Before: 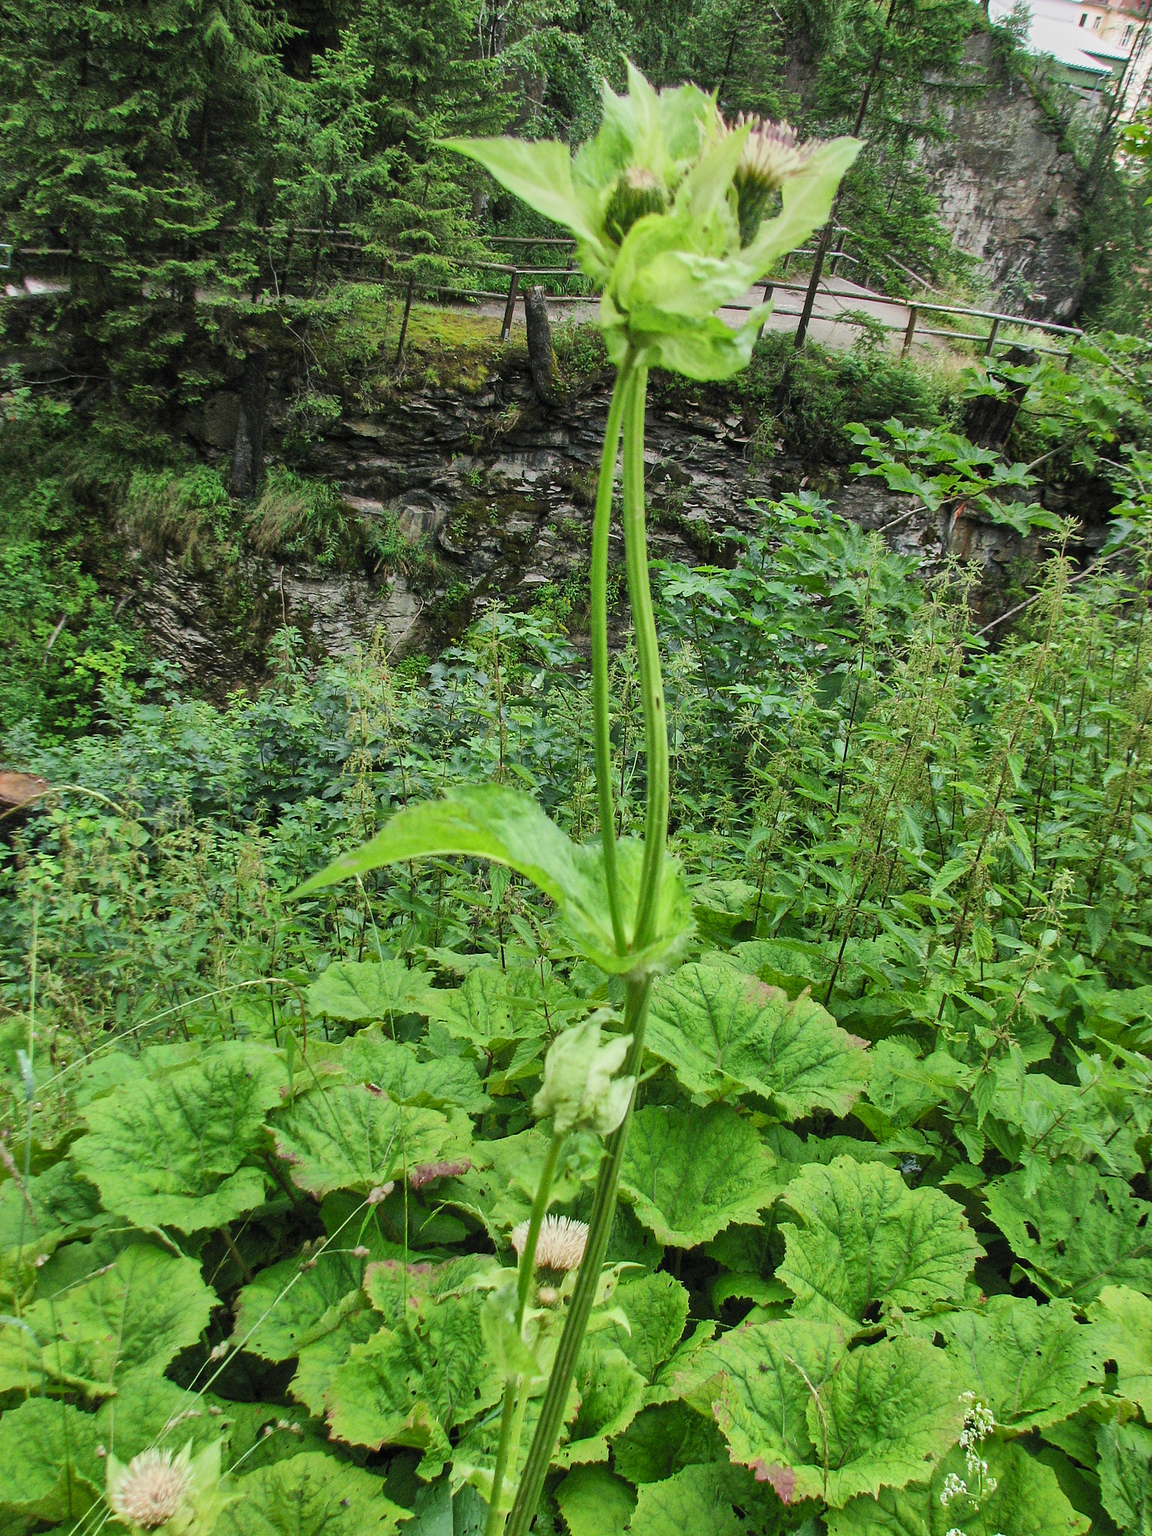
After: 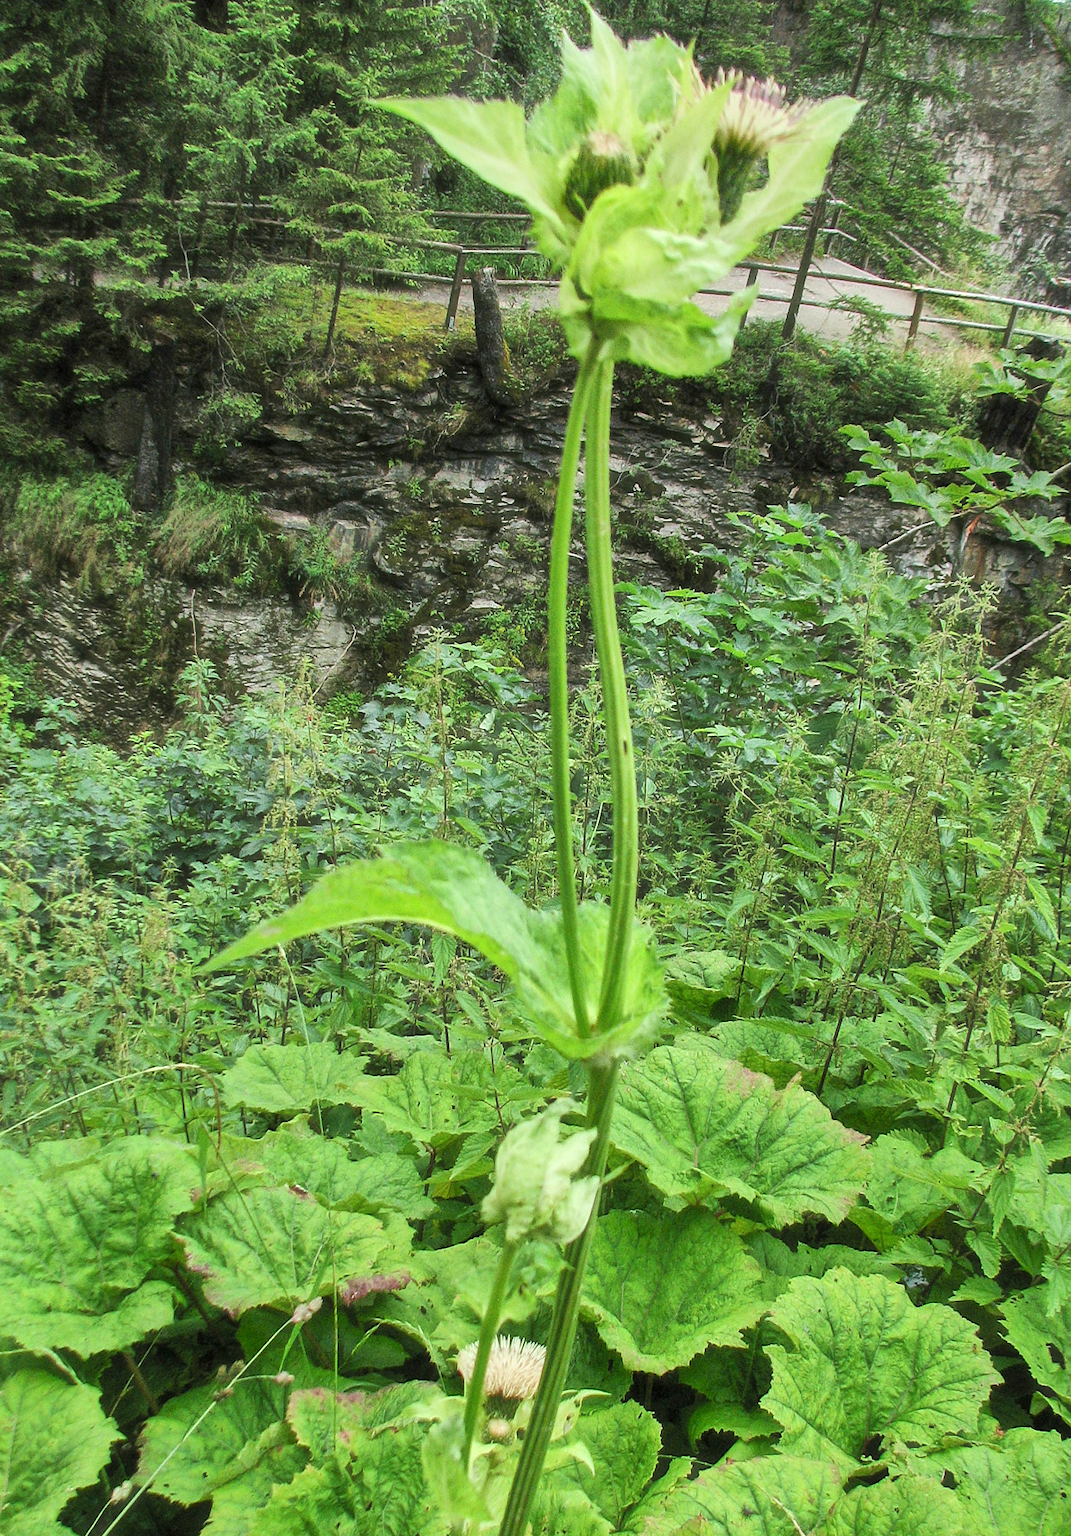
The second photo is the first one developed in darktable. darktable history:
exposure: black level correction 0.001, exposure 0.3 EV, compensate highlight preservation false
haze removal: strength -0.09, distance 0.358, compatibility mode true, adaptive false
crop: left 9.929%, top 3.475%, right 9.188%, bottom 9.529%
